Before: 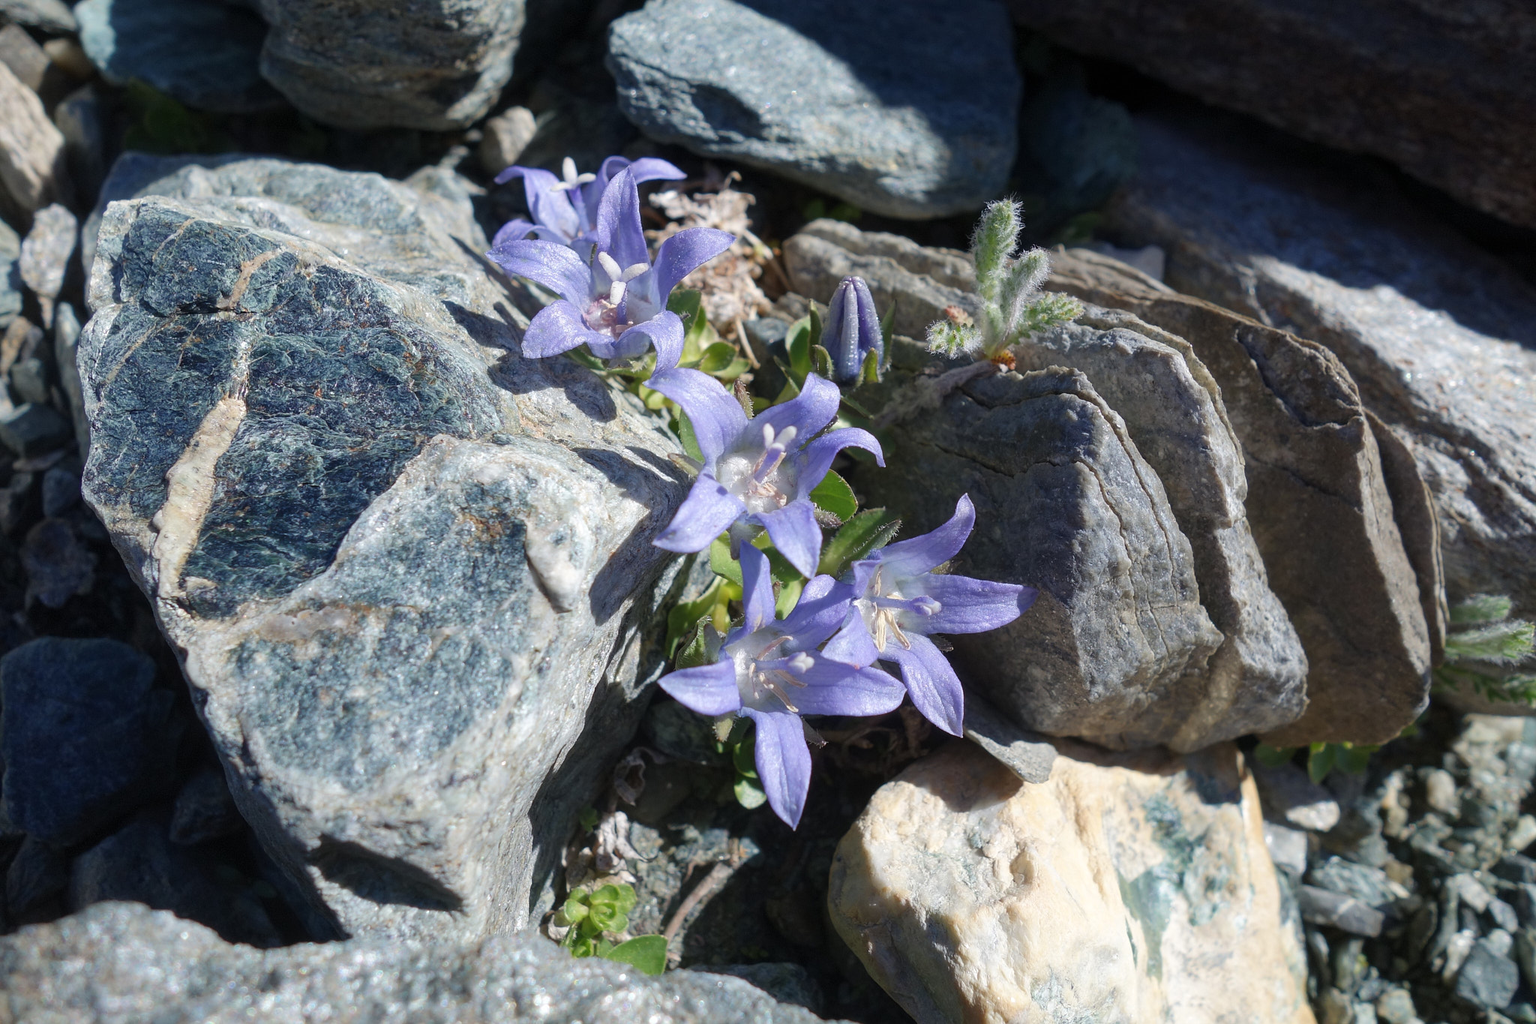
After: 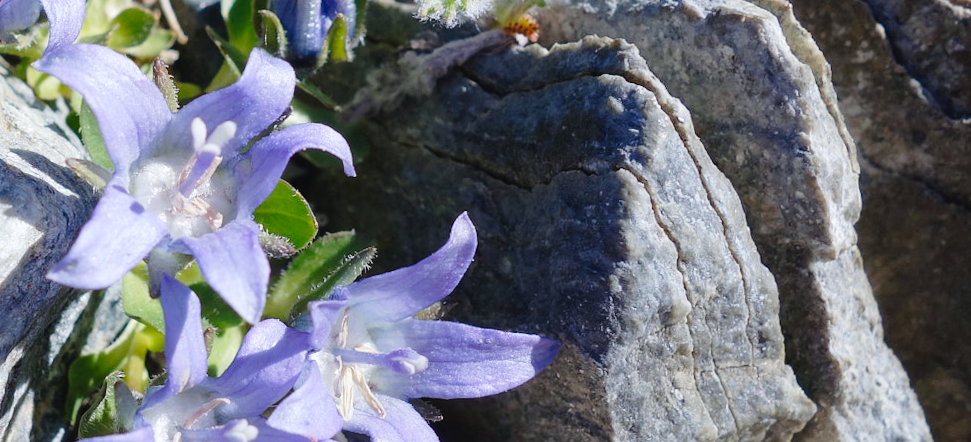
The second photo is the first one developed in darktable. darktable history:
white balance: red 0.98, blue 1.034
tone curve: curves: ch0 [(0, 0) (0.003, 0.012) (0.011, 0.015) (0.025, 0.023) (0.044, 0.036) (0.069, 0.047) (0.1, 0.062) (0.136, 0.1) (0.177, 0.15) (0.224, 0.219) (0.277, 0.3) (0.335, 0.401) (0.399, 0.49) (0.468, 0.569) (0.543, 0.641) (0.623, 0.73) (0.709, 0.806) (0.801, 0.88) (0.898, 0.939) (1, 1)], preserve colors none
crop: left 36.607%, top 34.735%, right 13.146%, bottom 30.611%
rotate and perspective: rotation 0.062°, lens shift (vertical) 0.115, lens shift (horizontal) -0.133, crop left 0.047, crop right 0.94, crop top 0.061, crop bottom 0.94
